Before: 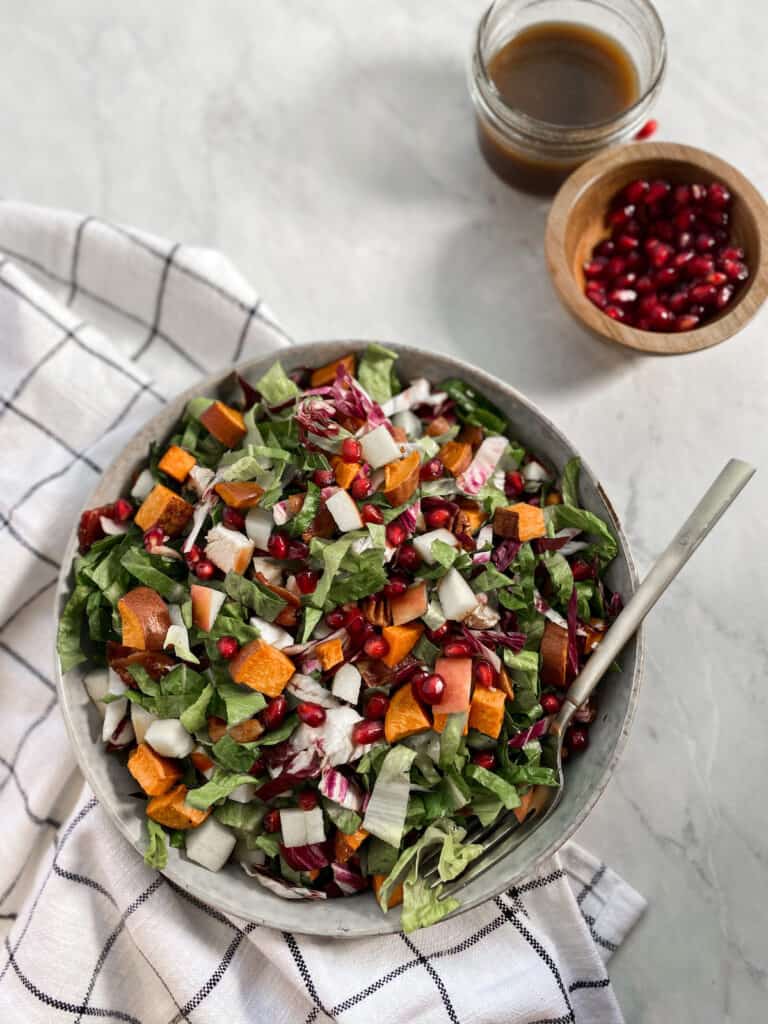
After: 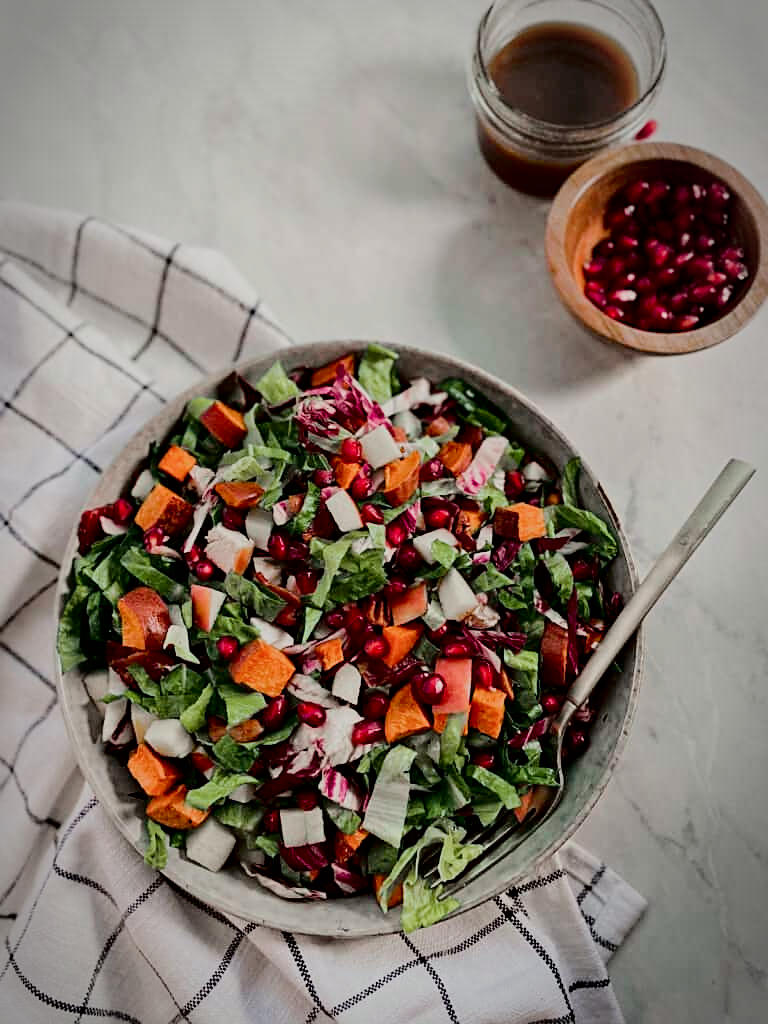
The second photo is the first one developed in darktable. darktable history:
sharpen: on, module defaults
vignetting: automatic ratio true, unbound false
tone curve: curves: ch0 [(0, 0) (0.068, 0.012) (0.183, 0.089) (0.341, 0.283) (0.547, 0.532) (0.828, 0.815) (1, 0.983)]; ch1 [(0, 0) (0.23, 0.166) (0.34, 0.308) (0.371, 0.337) (0.429, 0.411) (0.477, 0.462) (0.499, 0.5) (0.529, 0.537) (0.559, 0.582) (0.743, 0.798) (1, 1)]; ch2 [(0, 0) (0.431, 0.414) (0.498, 0.503) (0.524, 0.528) (0.568, 0.546) (0.6, 0.597) (0.634, 0.645) (0.728, 0.742) (1, 1)], color space Lab, independent channels, preserve colors none
haze removal: adaptive false
filmic rgb: black relative exposure -7.65 EV, white relative exposure 4.56 EV, hardness 3.61, contrast in shadows safe
